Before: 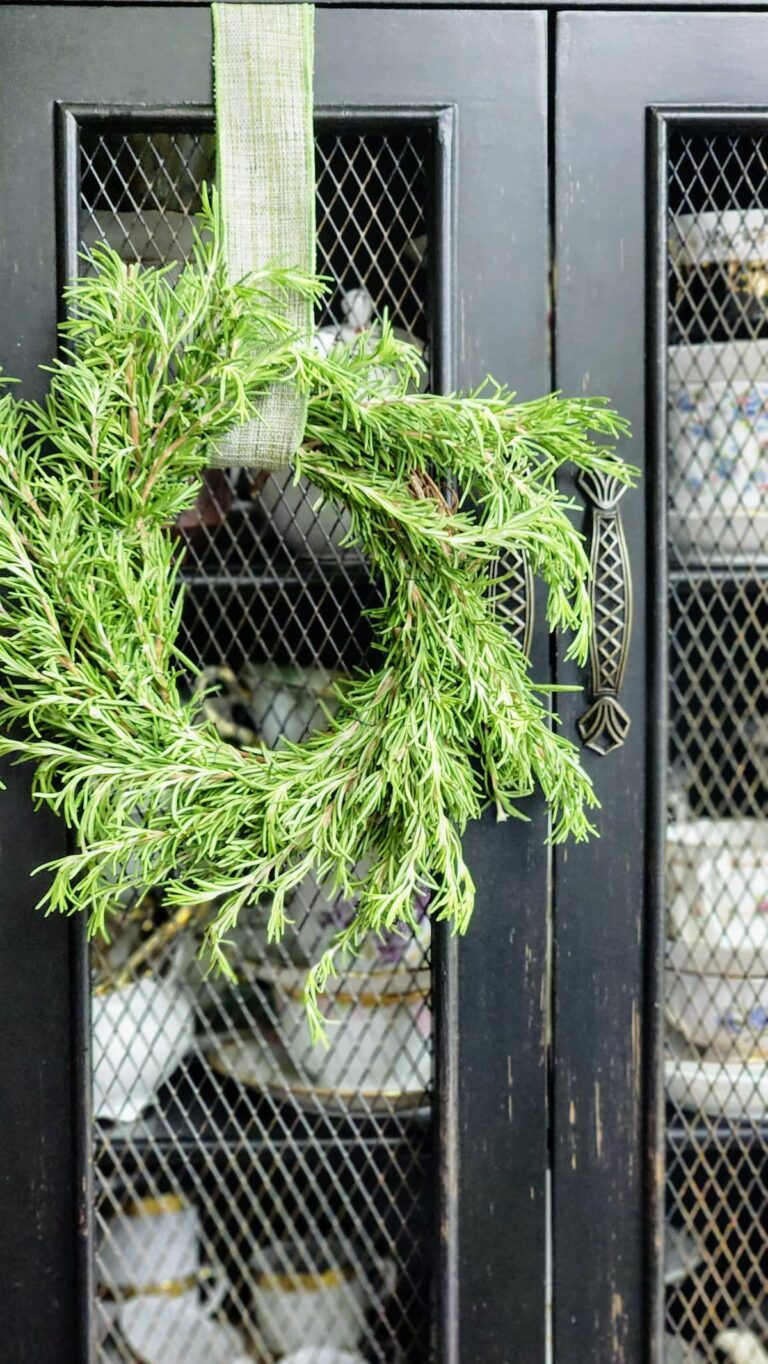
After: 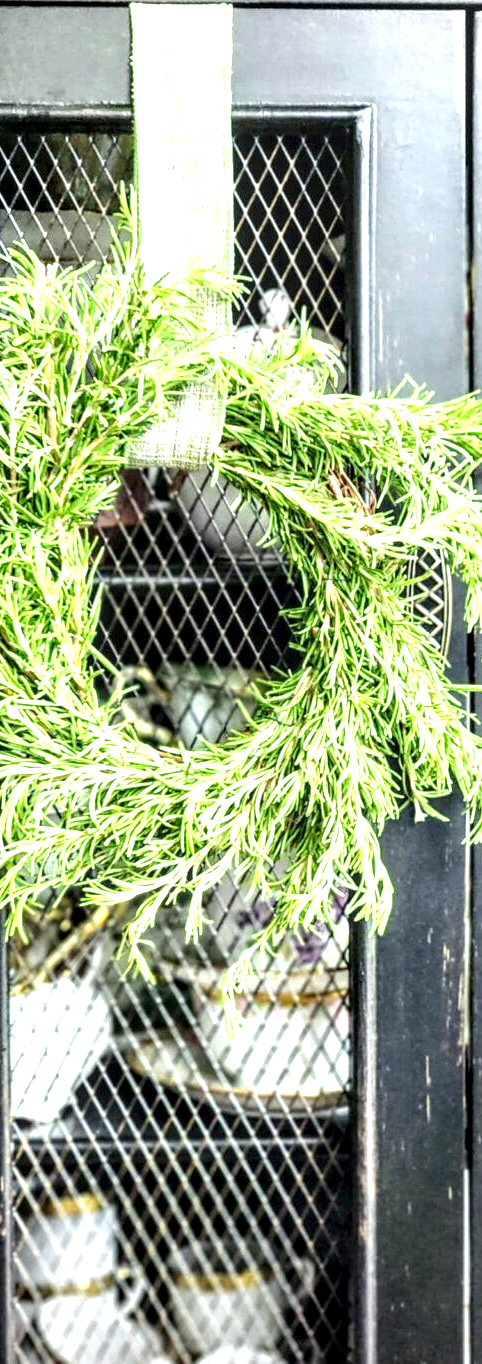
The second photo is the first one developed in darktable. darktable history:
local contrast: detail 160%
crop: left 10.761%, right 26.459%
exposure: black level correction 0, exposure 1.105 EV, compensate exposure bias true, compensate highlight preservation false
vignetting: center (-0.033, -0.046)
